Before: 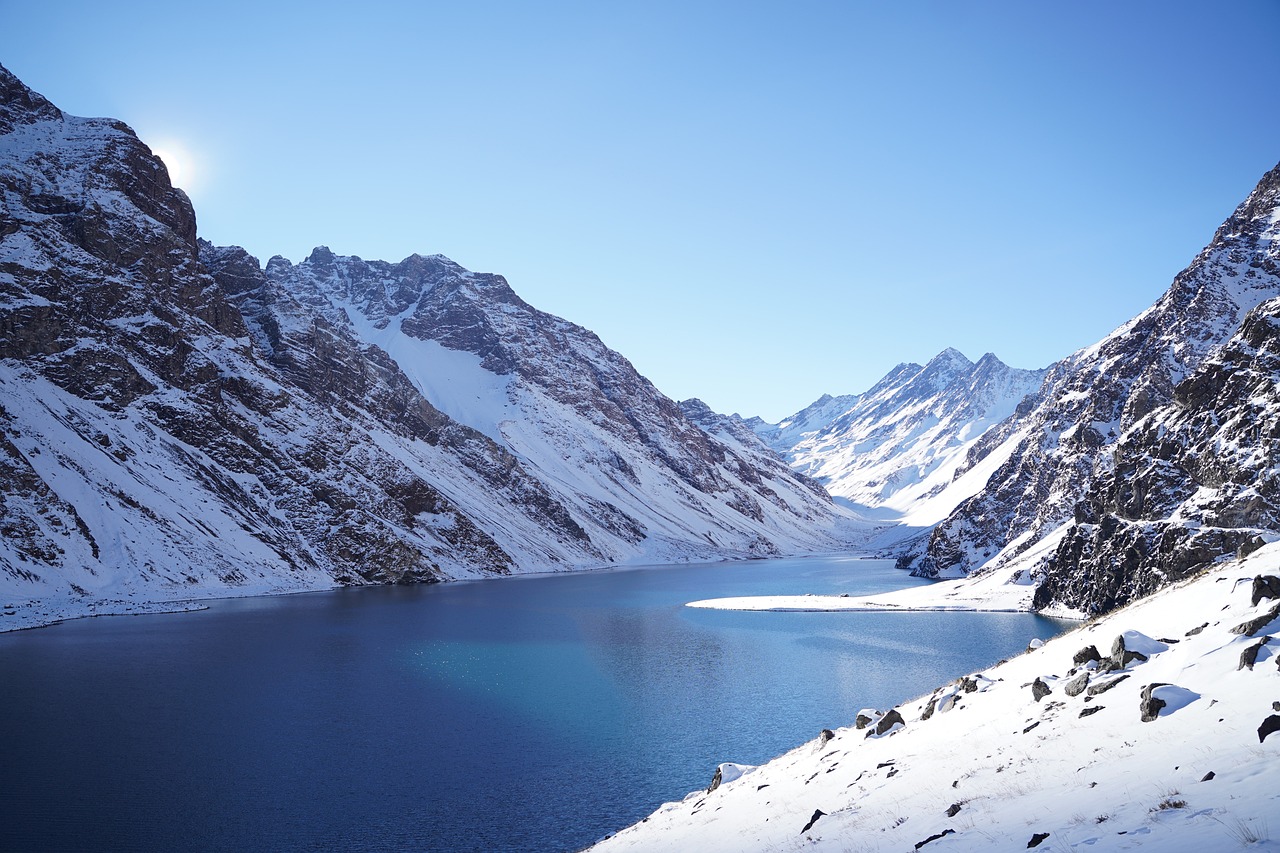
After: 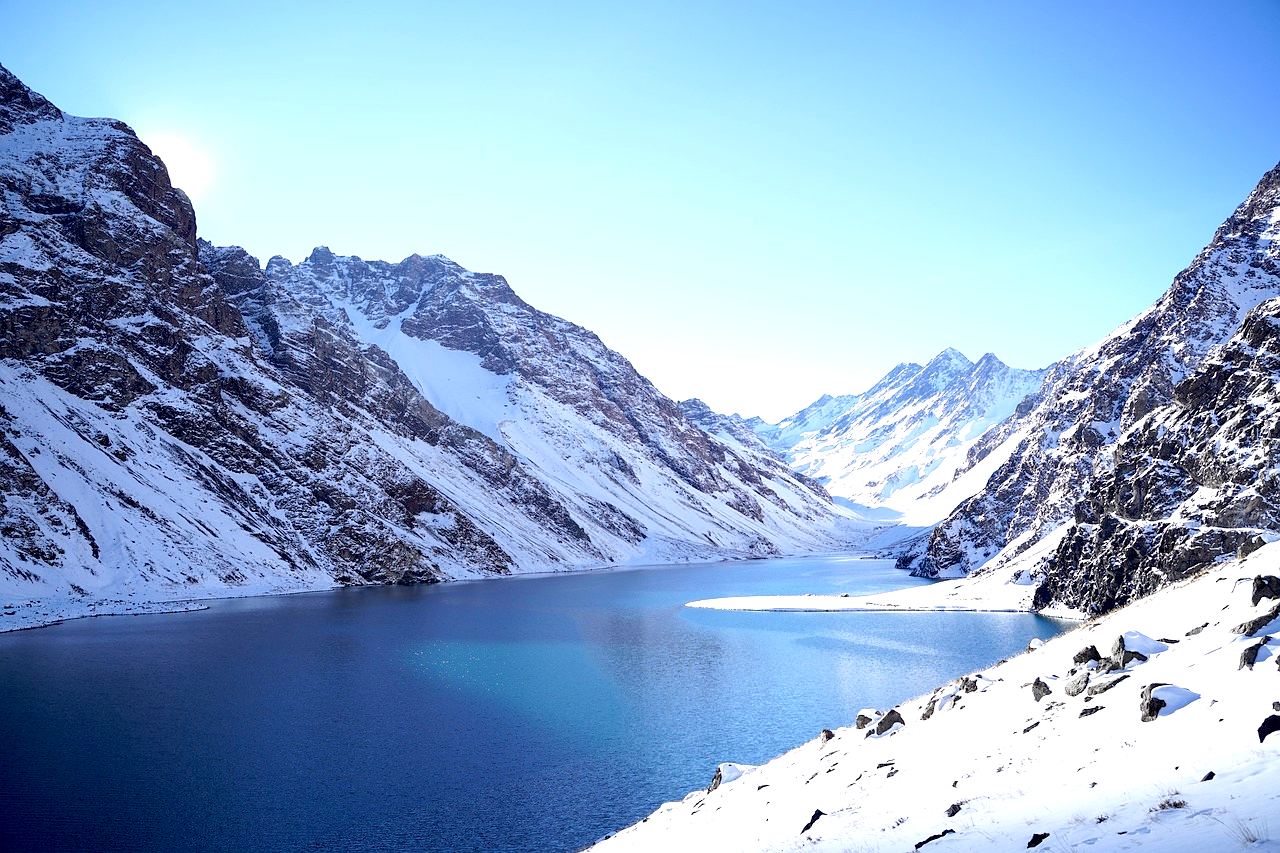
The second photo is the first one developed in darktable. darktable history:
exposure: black level correction 0.012, exposure 0.696 EV, compensate exposure bias true, compensate highlight preservation false
